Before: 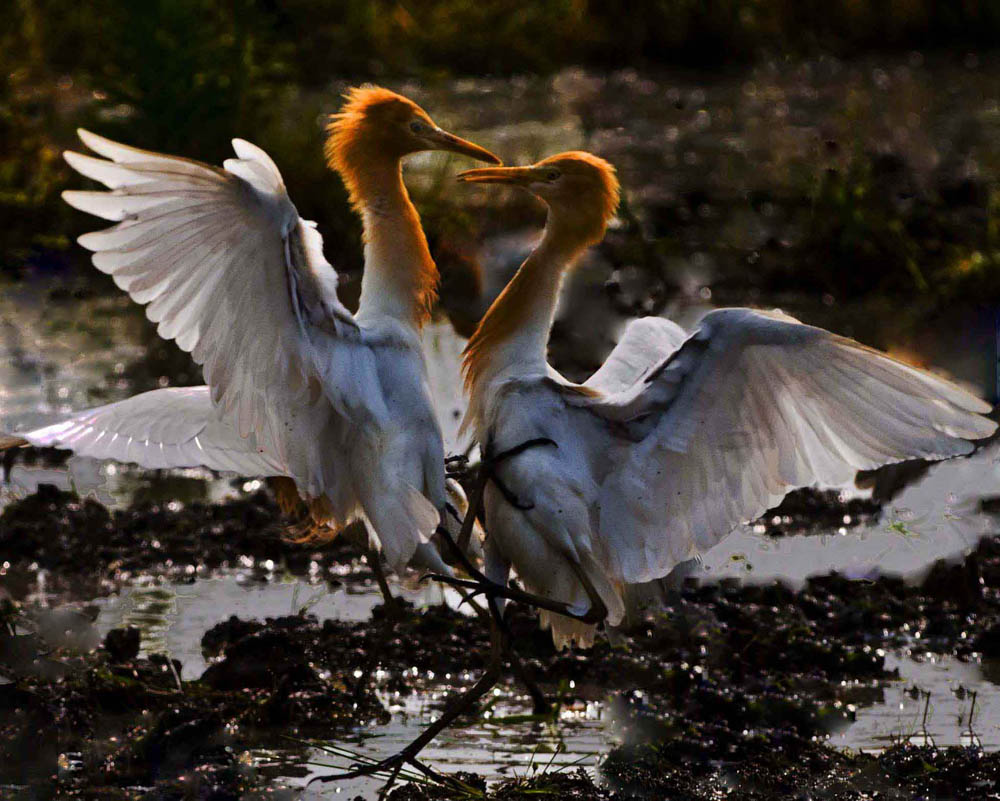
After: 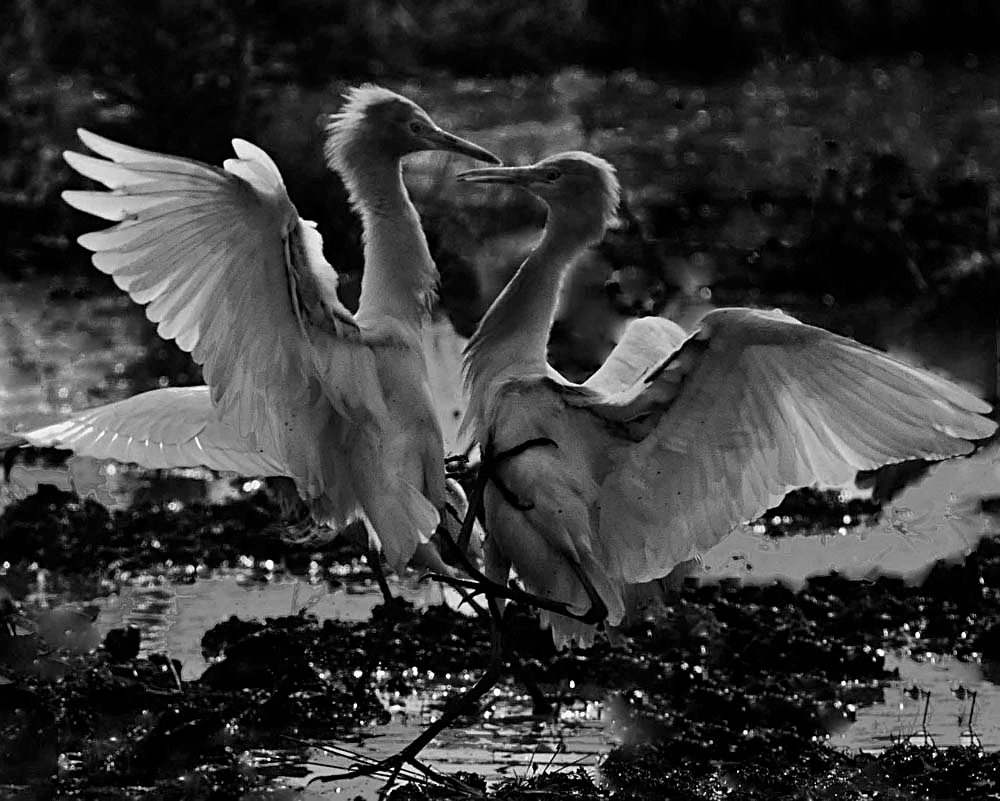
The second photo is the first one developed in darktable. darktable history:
monochrome: a -74.22, b 78.2
white balance: red 1.05, blue 1.072
sharpen: on, module defaults
